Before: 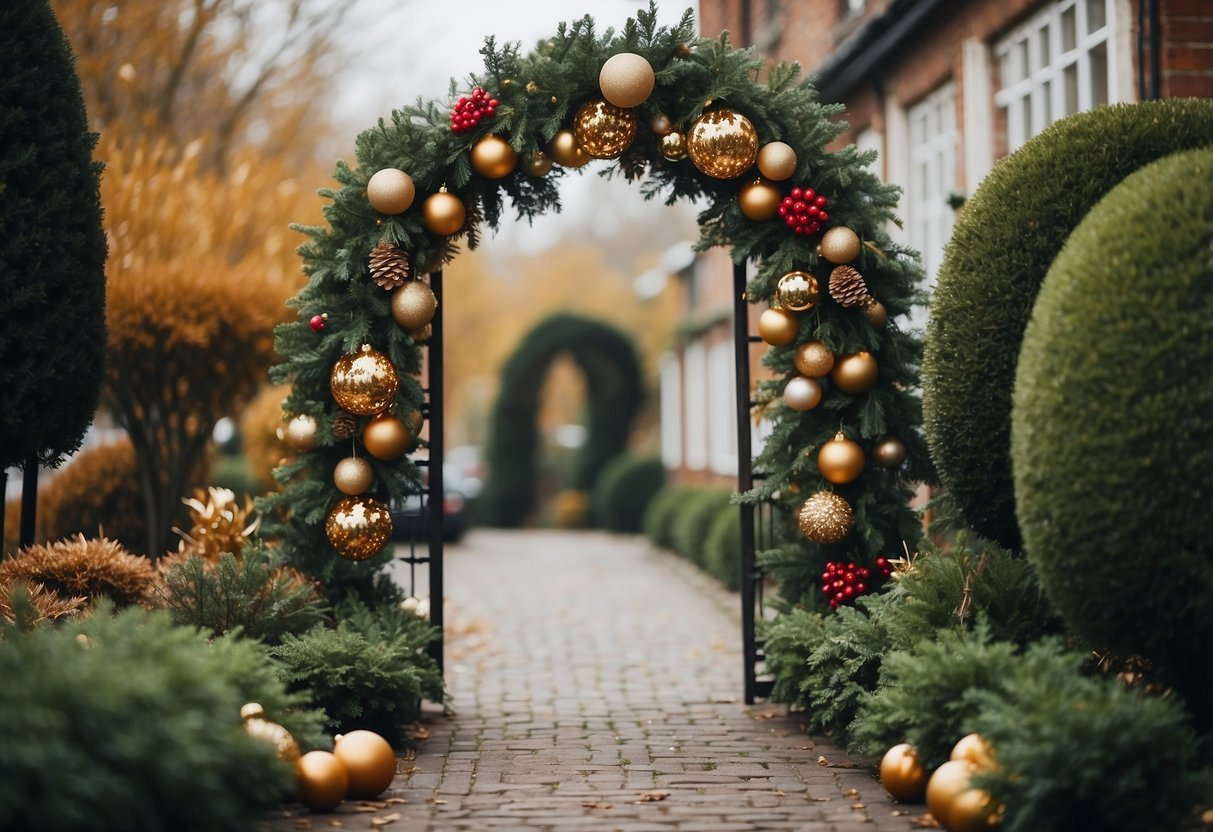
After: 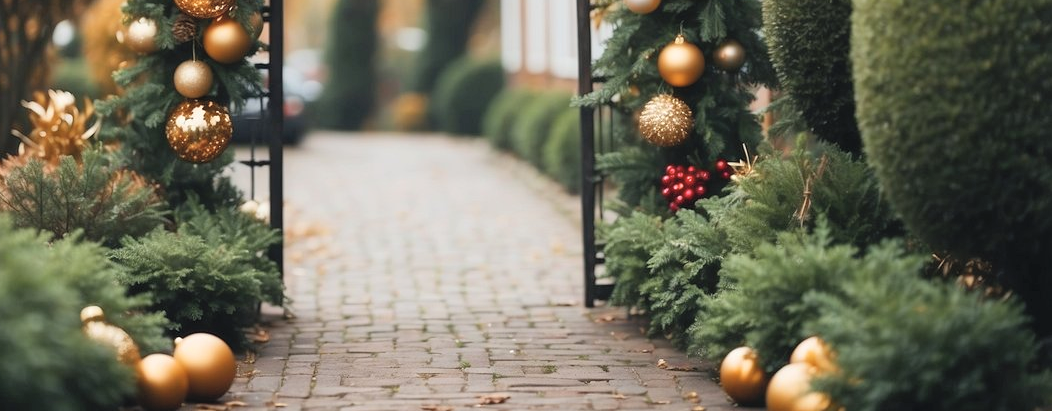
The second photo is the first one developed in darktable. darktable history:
contrast brightness saturation: brightness 0.151
exposure: exposure 0.127 EV, compensate highlight preservation false
crop and rotate: left 13.265%, top 47.743%, bottom 2.816%
